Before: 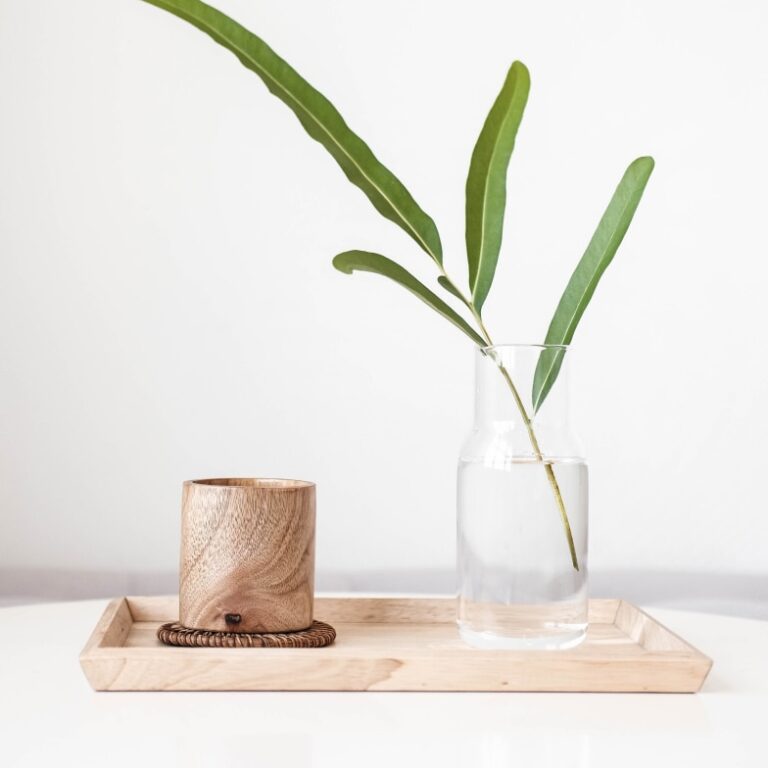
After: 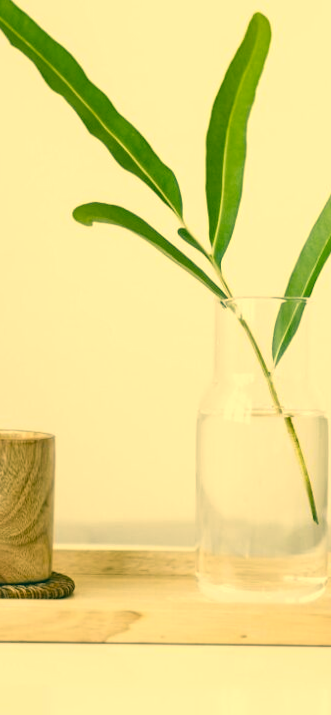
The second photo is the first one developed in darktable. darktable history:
color correction: highlights a* 1.83, highlights b* 34.02, shadows a* -36.68, shadows b* -5.48
color balance rgb: shadows lift › chroma 2%, shadows lift › hue 247.2°, power › chroma 0.3%, power › hue 25.2°, highlights gain › chroma 3%, highlights gain › hue 60°, global offset › luminance 0.75%, perceptual saturation grading › global saturation 20%, perceptual saturation grading › highlights -20%, perceptual saturation grading › shadows 30%, global vibrance 20%
crop: left 33.452%, top 6.025%, right 23.155%
rotate and perspective: rotation 0.192°, lens shift (horizontal) -0.015, crop left 0.005, crop right 0.996, crop top 0.006, crop bottom 0.99
